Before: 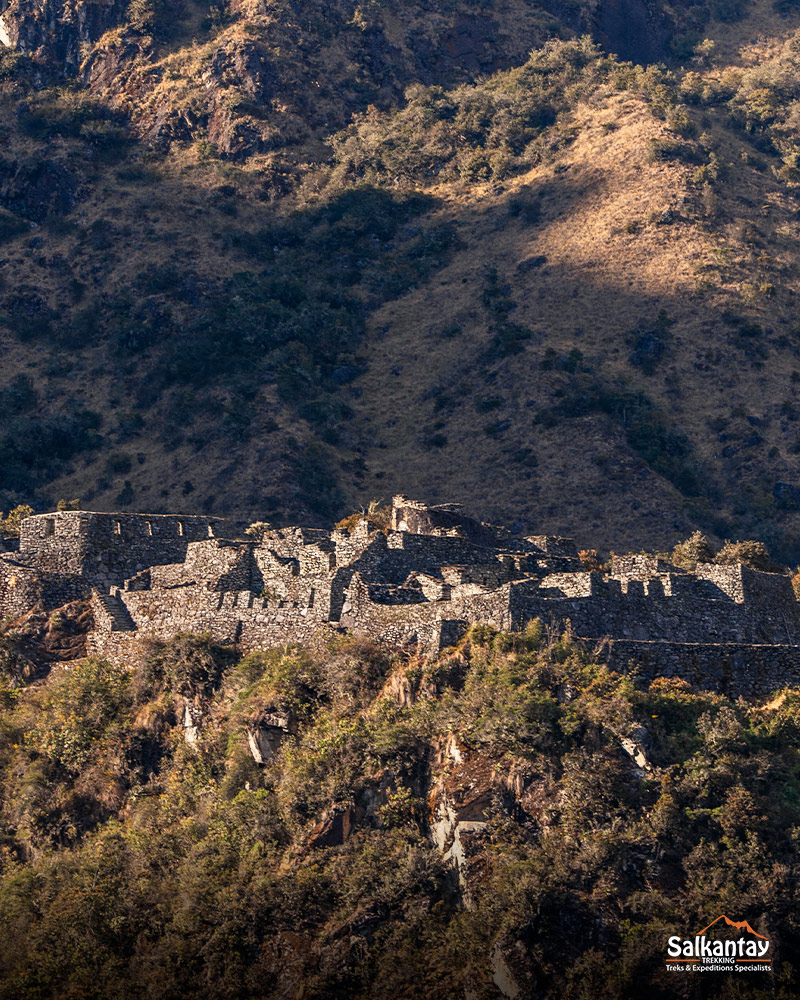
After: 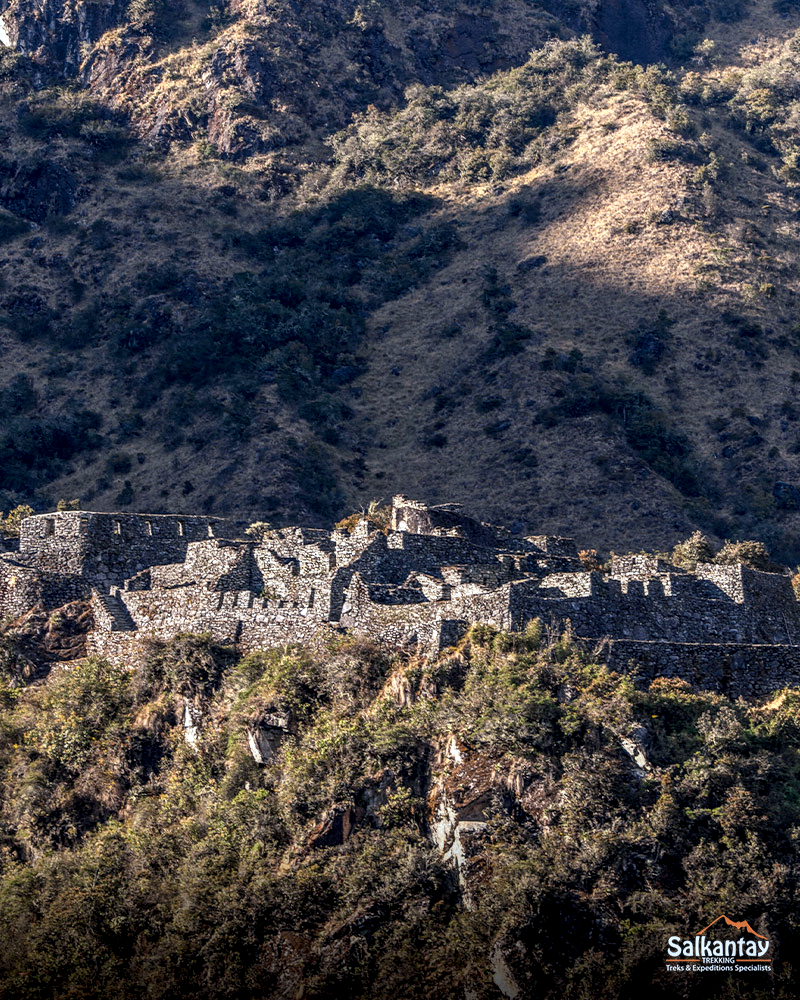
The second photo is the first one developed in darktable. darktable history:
white balance: red 0.924, blue 1.095
local contrast: detail 150%
